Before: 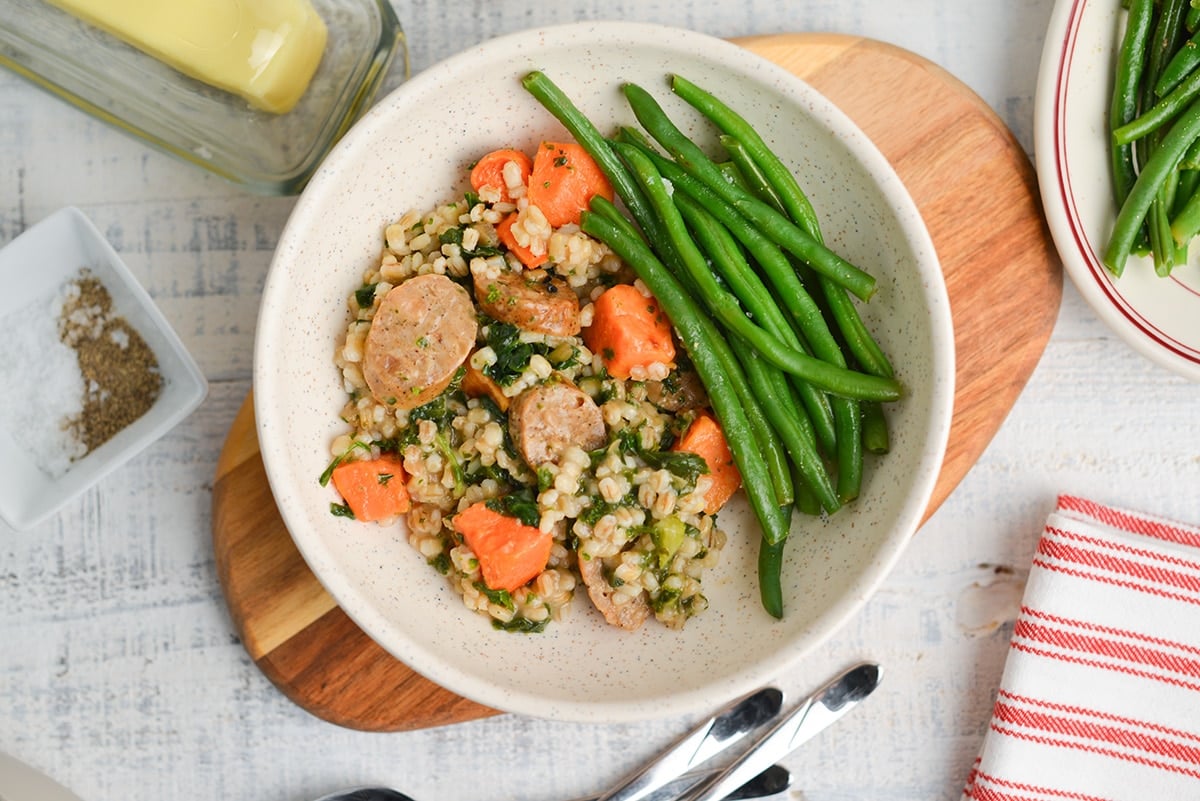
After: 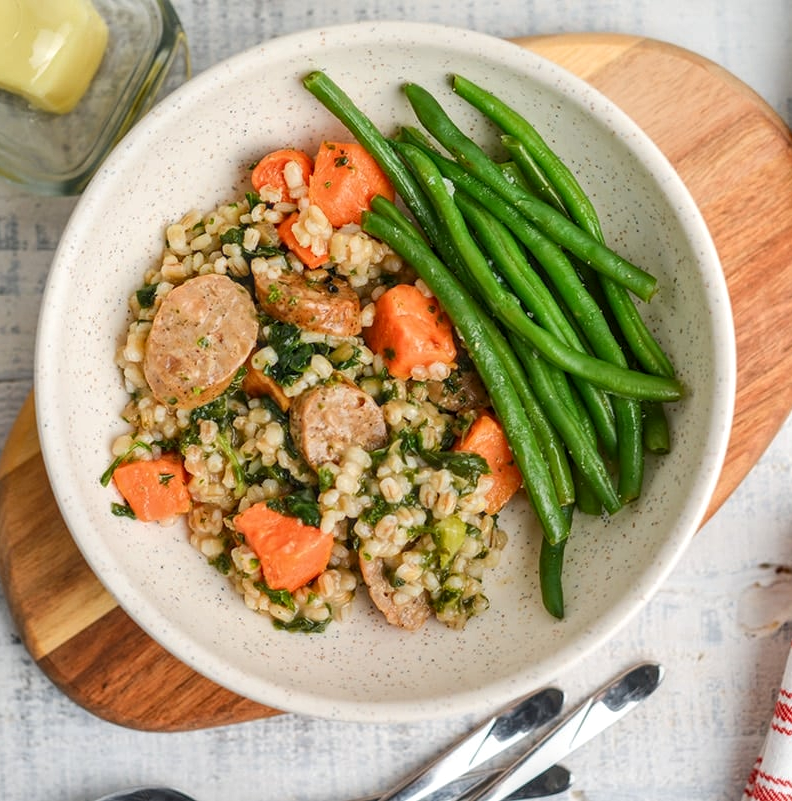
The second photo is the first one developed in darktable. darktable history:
crop and rotate: left 18.267%, right 15.726%
exposure: compensate highlight preservation false
local contrast: highlights 1%, shadows 6%, detail 133%
